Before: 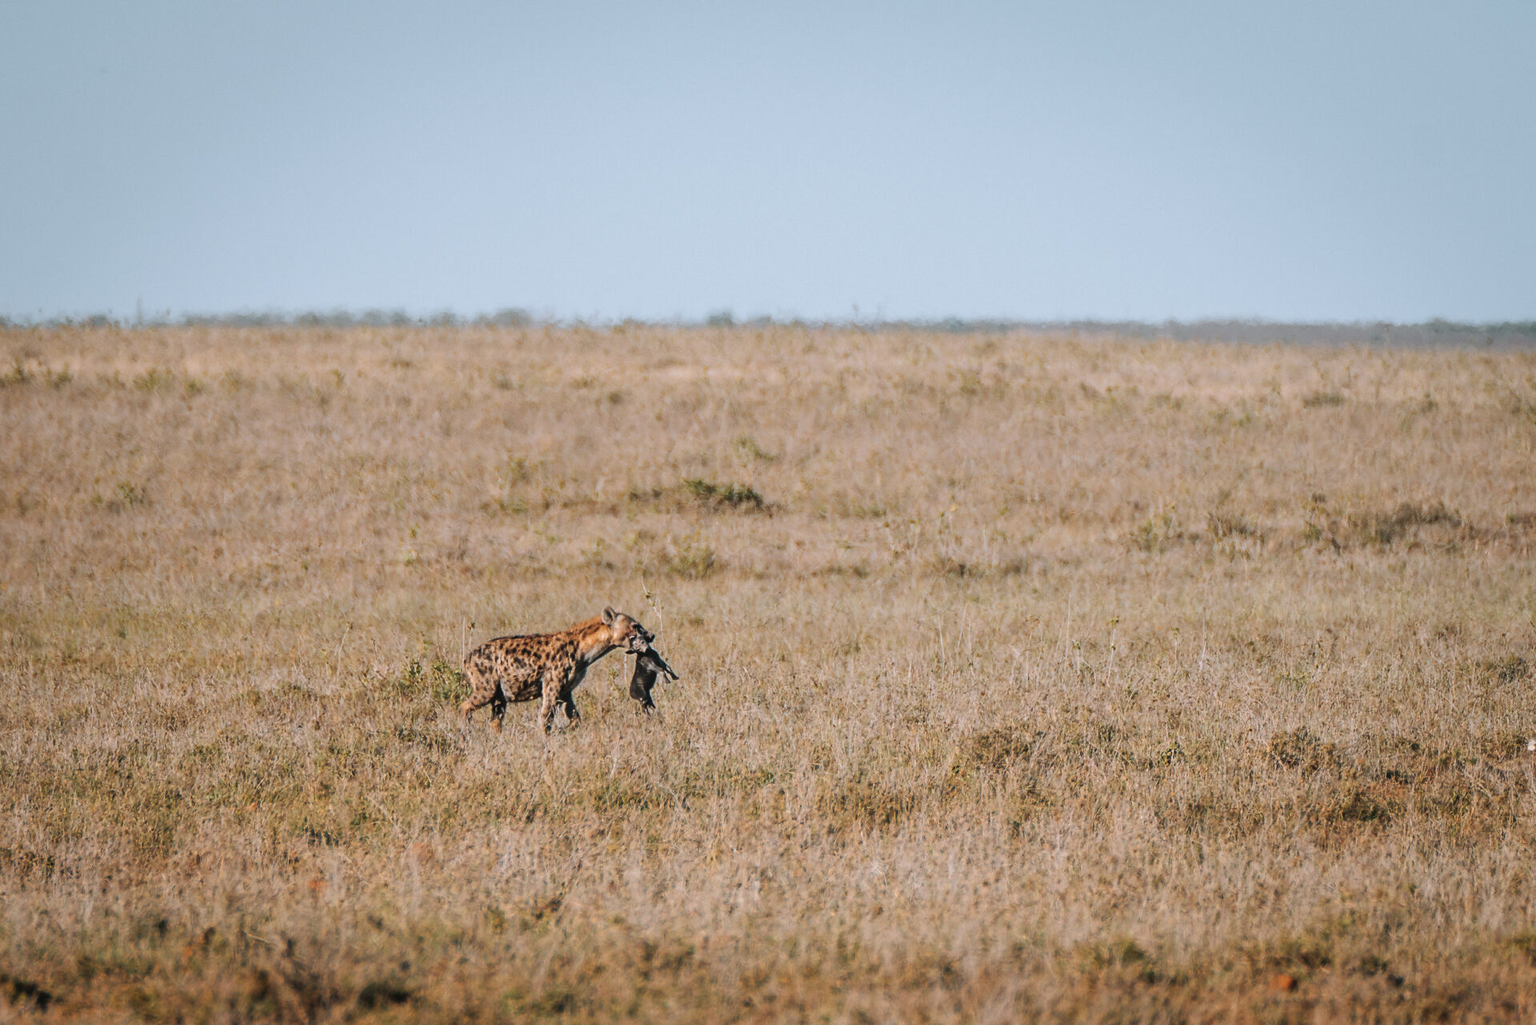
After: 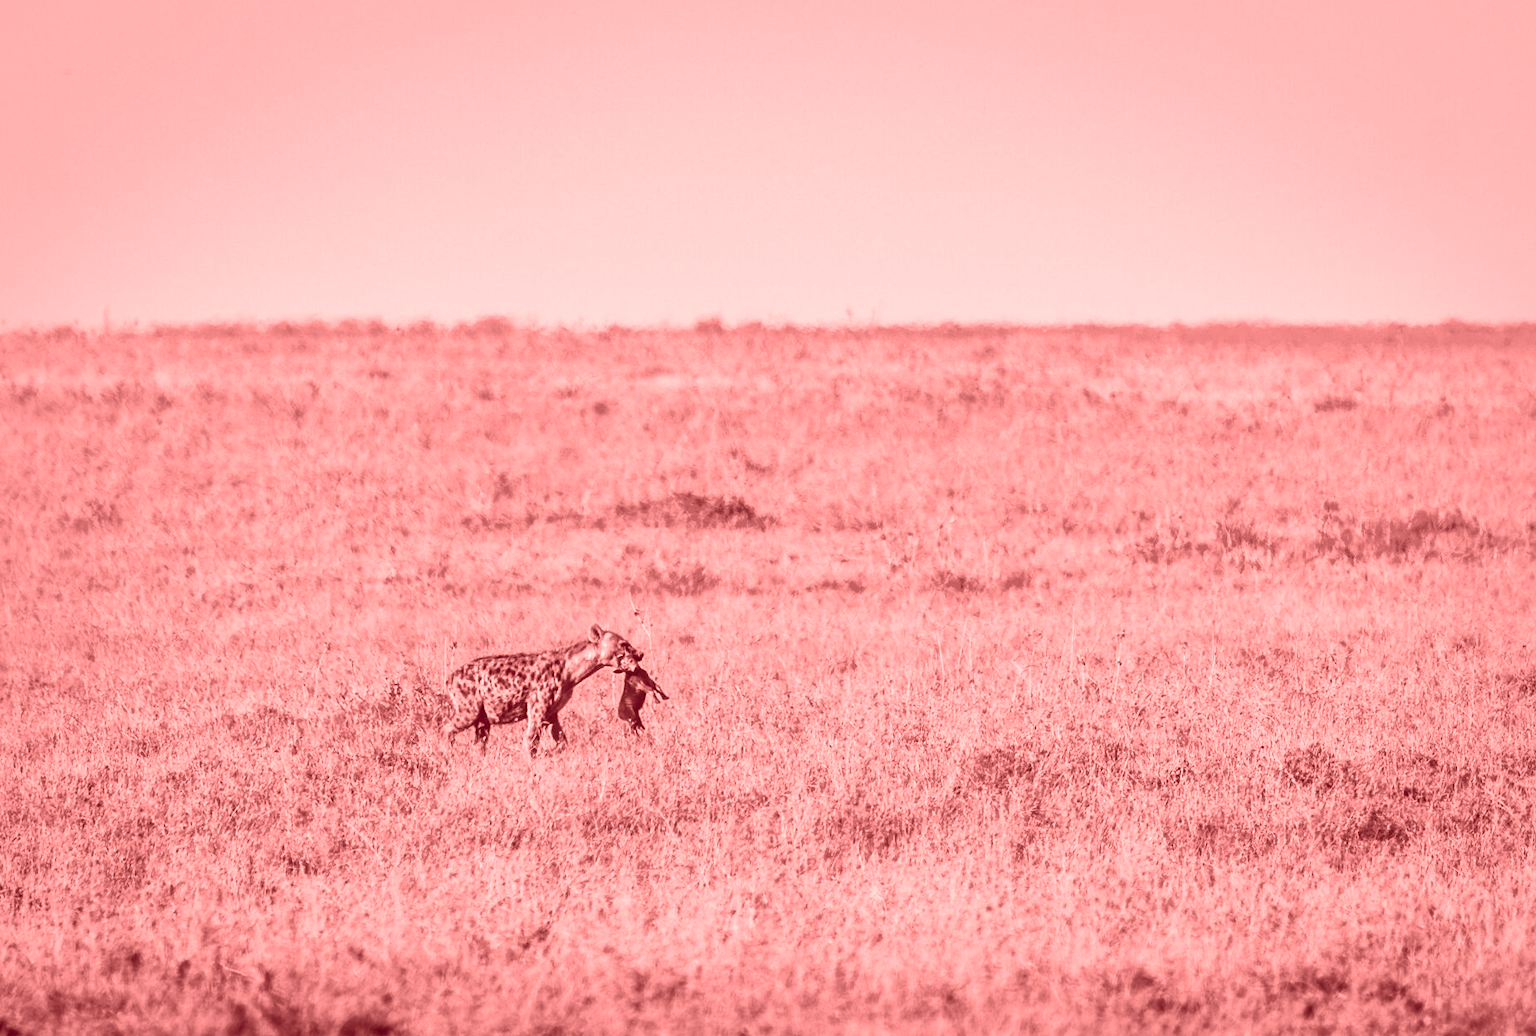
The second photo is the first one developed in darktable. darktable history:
shadows and highlights: shadows 40, highlights -60
rotate and perspective: rotation -0.45°, automatic cropping original format, crop left 0.008, crop right 0.992, crop top 0.012, crop bottom 0.988
crop and rotate: left 1.774%, right 0.633%, bottom 1.28%
contrast brightness saturation: contrast 0.24, brightness 0.09
color balance rgb: perceptual saturation grading › global saturation 20%, global vibrance 20%
colorize: saturation 60%, source mix 100%
